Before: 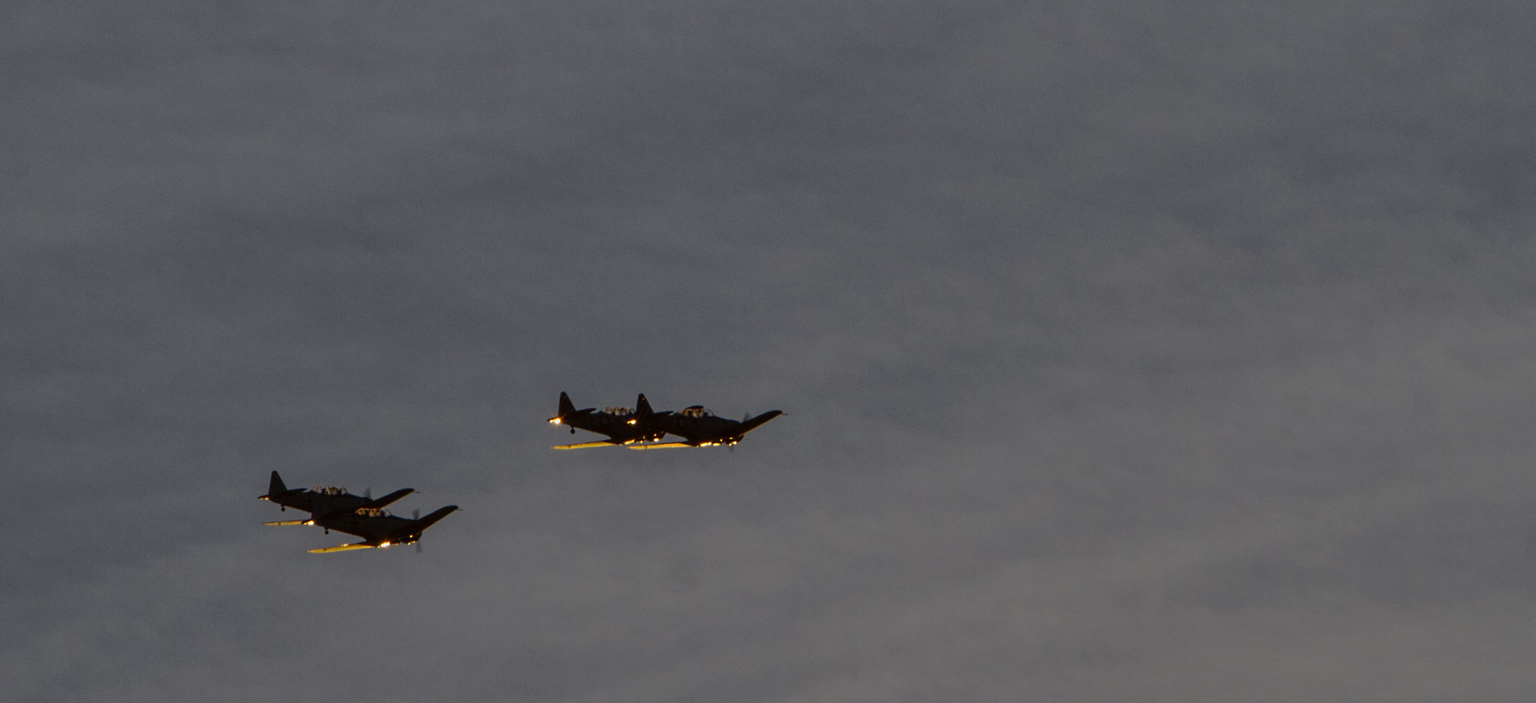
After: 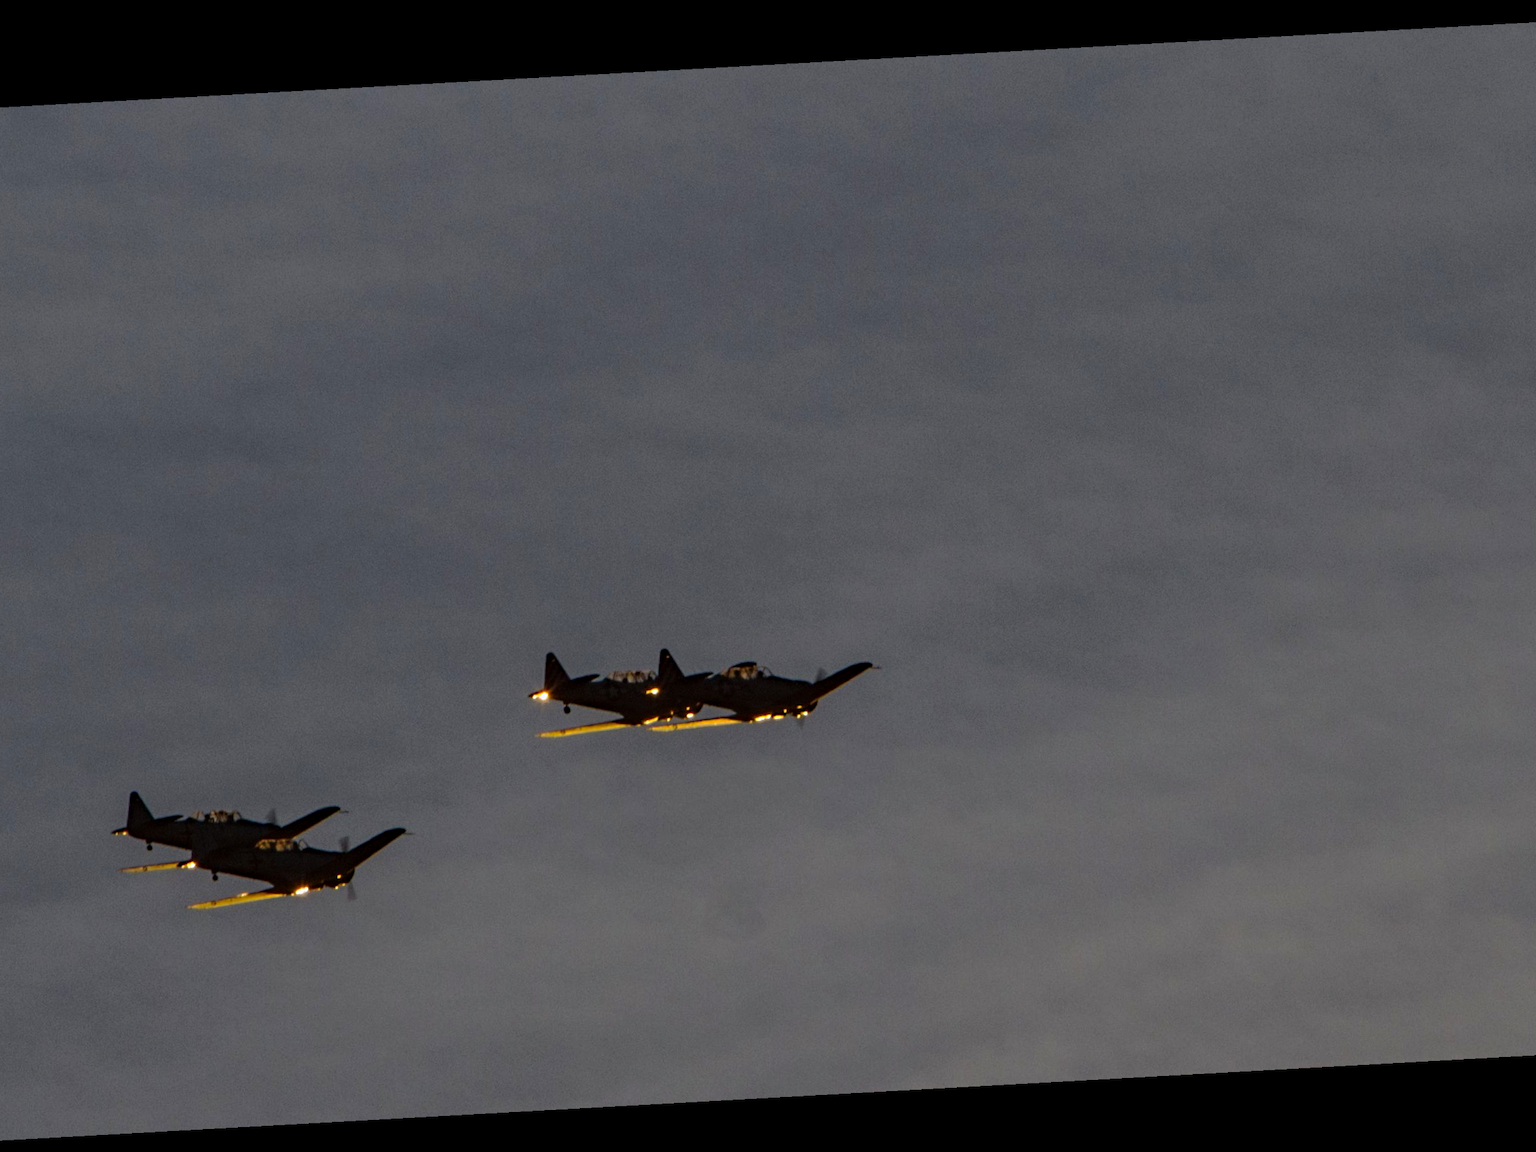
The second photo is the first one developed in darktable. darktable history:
rotate and perspective: rotation -3.18°, automatic cropping off
crop and rotate: left 13.342%, right 19.991%
haze removal: compatibility mode true, adaptive false
